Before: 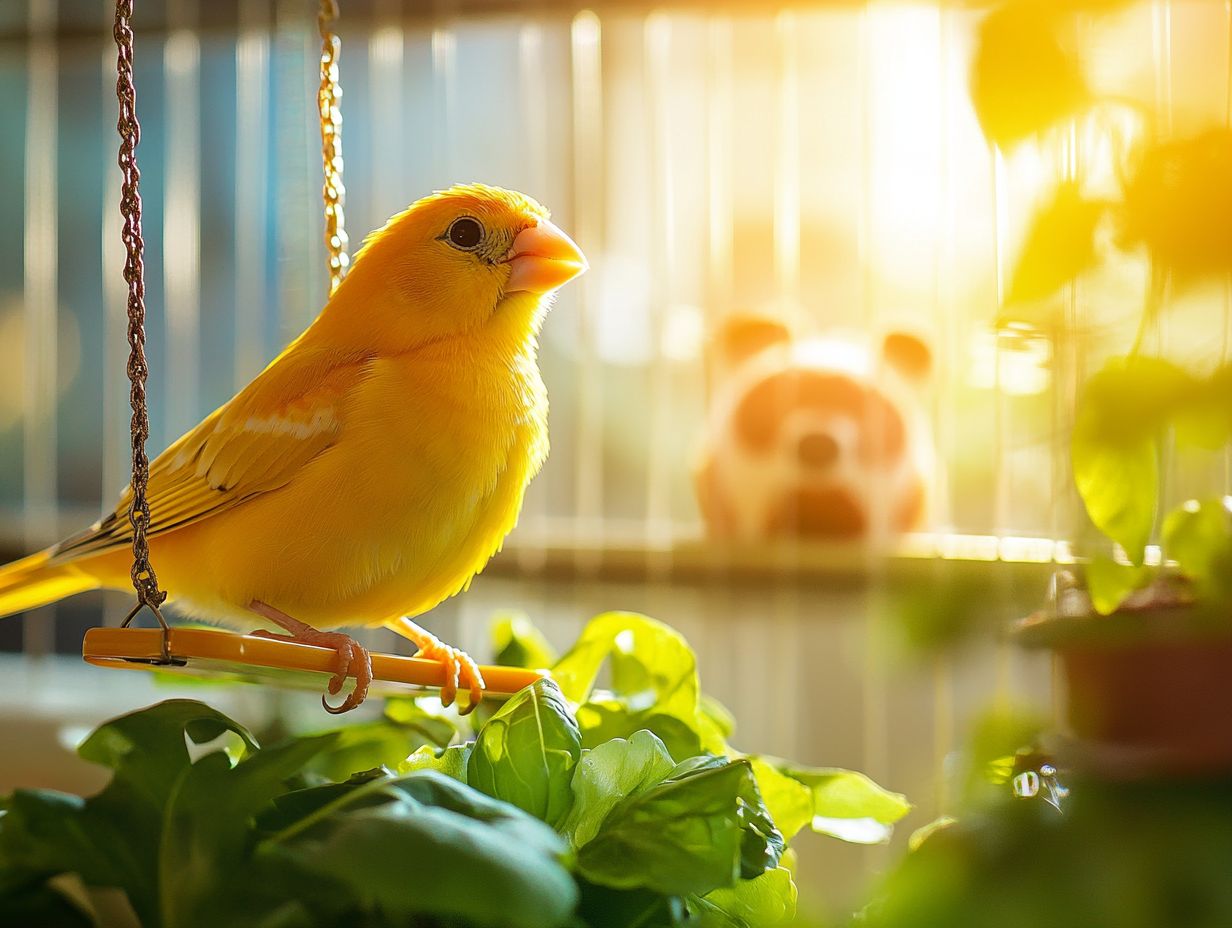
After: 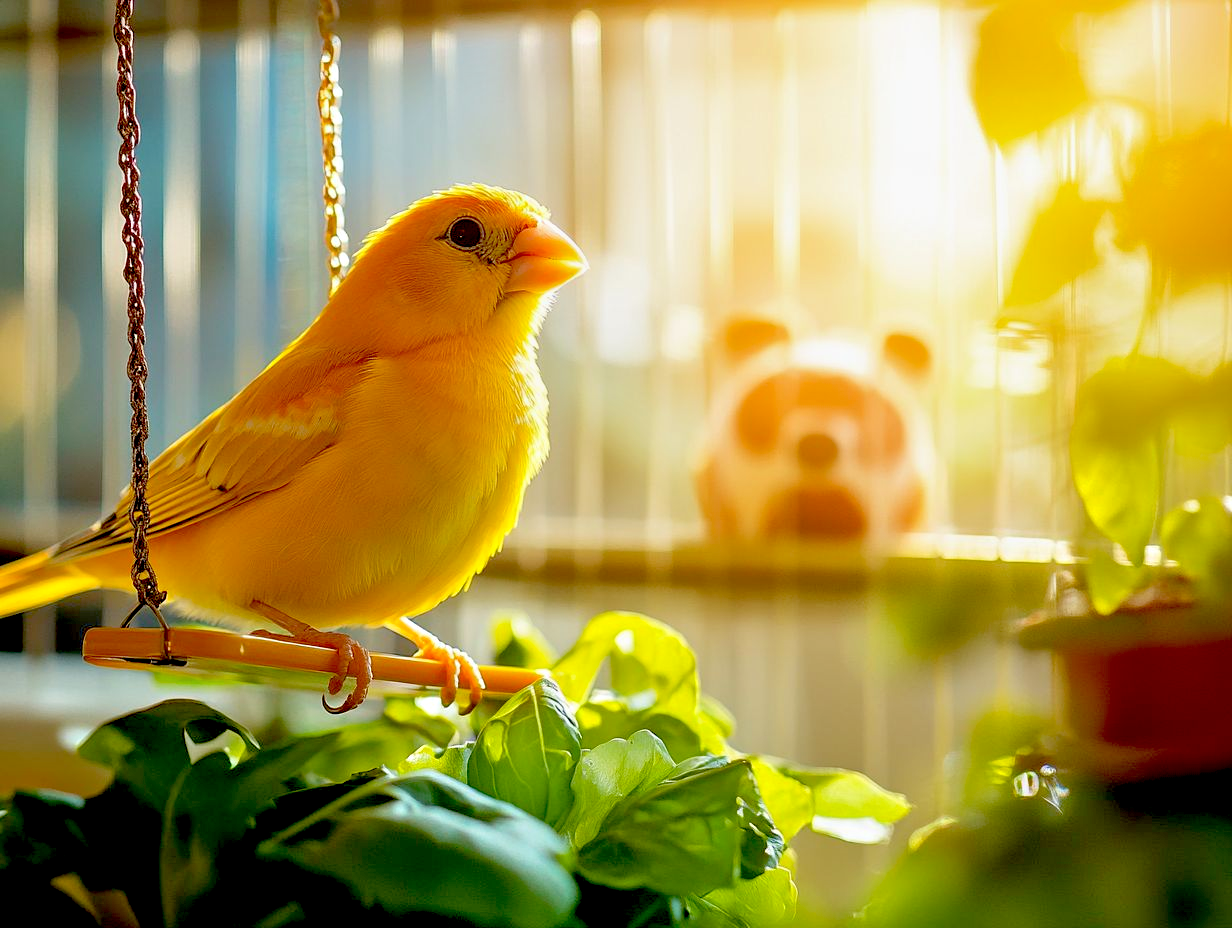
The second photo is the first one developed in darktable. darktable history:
exposure: black level correction 0.029, exposure -0.073 EV, compensate highlight preservation false
tone equalizer: -8 EV 1 EV, -7 EV 1 EV, -6 EV 1 EV, -5 EV 1 EV, -4 EV 1 EV, -3 EV 0.75 EV, -2 EV 0.5 EV, -1 EV 0.25 EV
